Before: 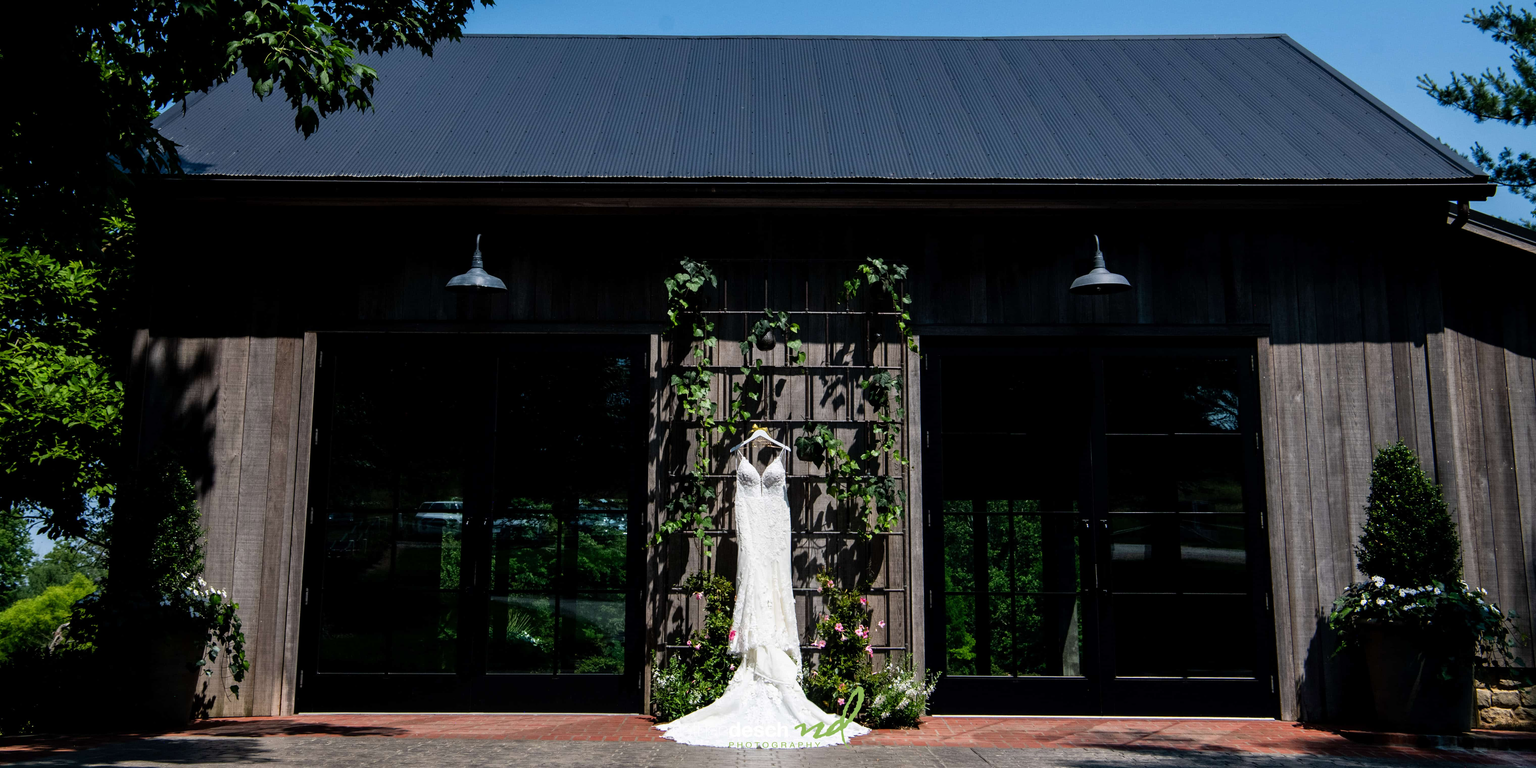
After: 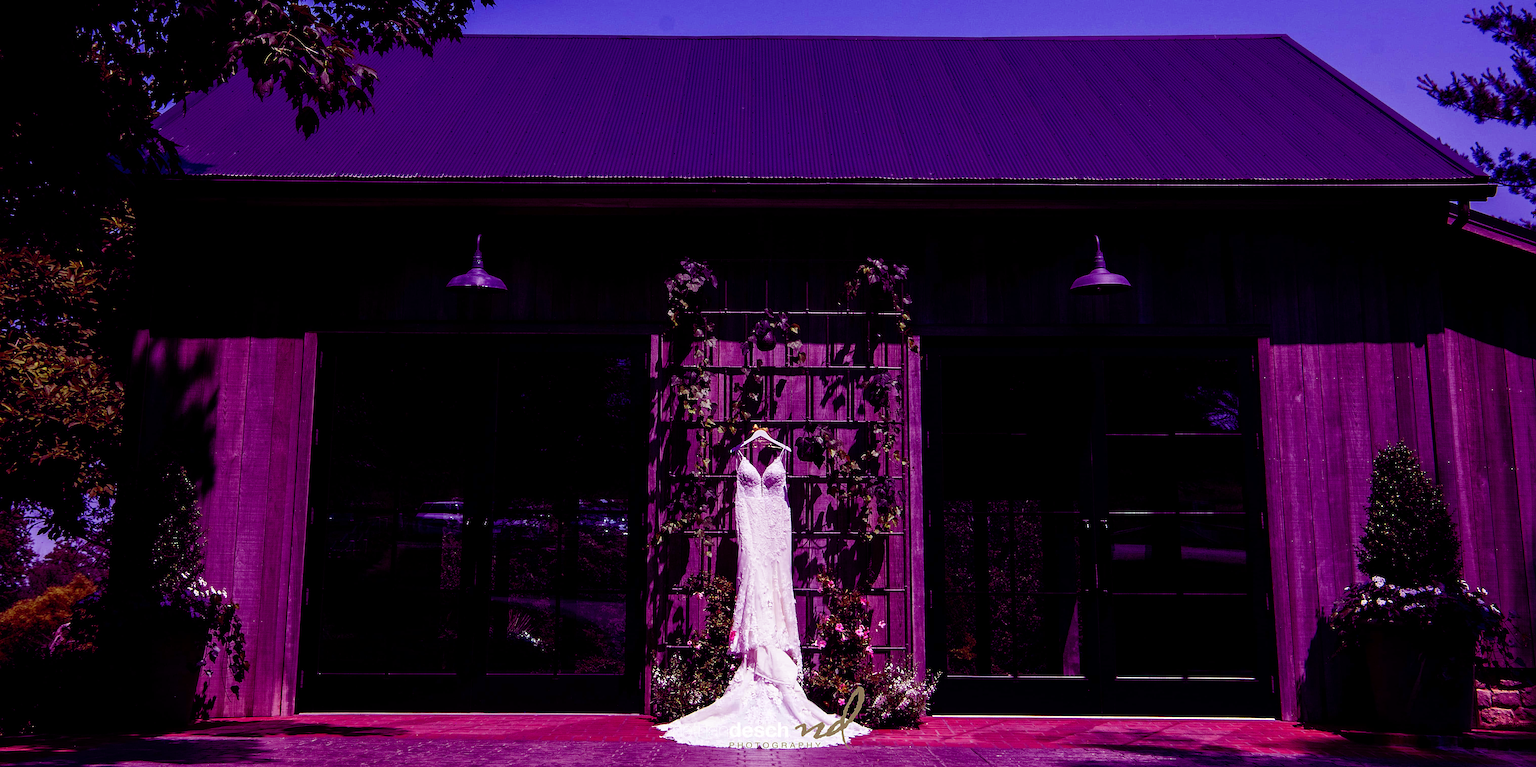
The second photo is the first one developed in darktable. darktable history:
color balance: mode lift, gamma, gain (sRGB), lift [1, 1, 0.101, 1]
sharpen: on, module defaults
